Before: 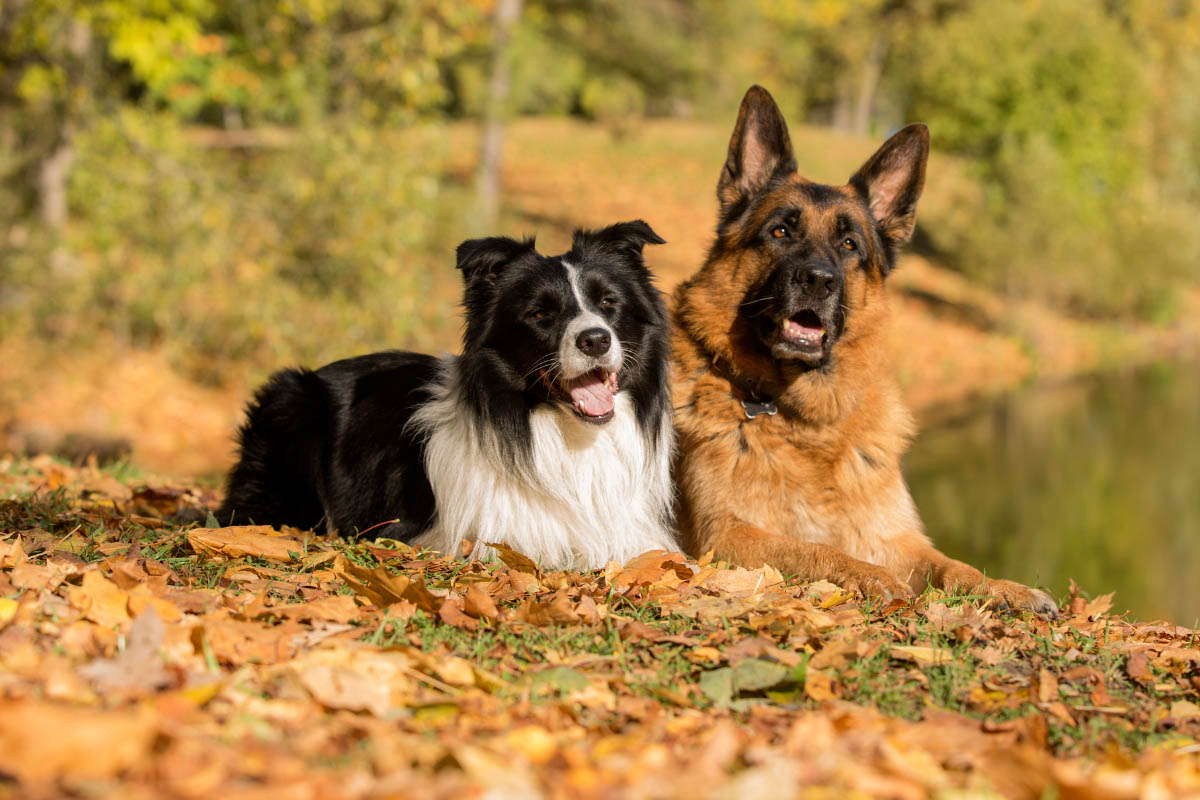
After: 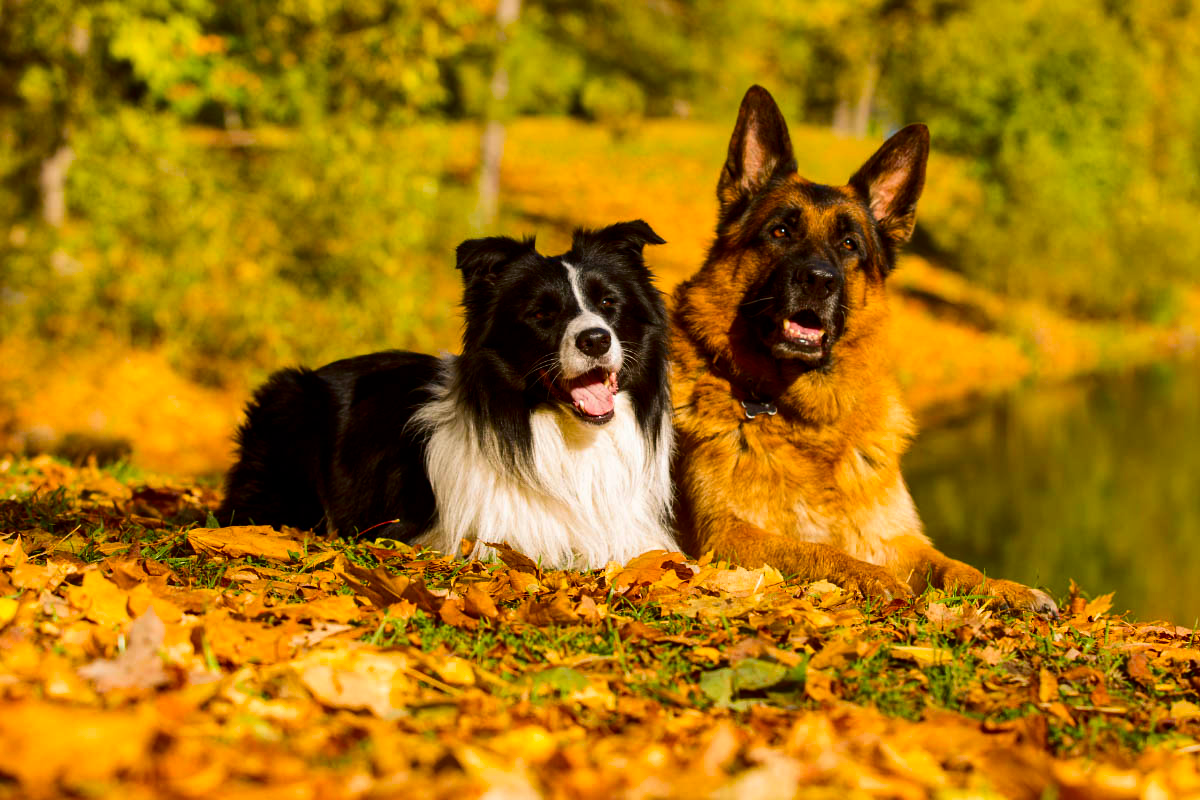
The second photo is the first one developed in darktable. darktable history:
shadows and highlights: radius 118.69, shadows 42.21, highlights -61.56, soften with gaussian
color balance rgb: linear chroma grading › global chroma 15%, perceptual saturation grading › global saturation 30%
contrast brightness saturation: contrast 0.2, brightness -0.11, saturation 0.1
